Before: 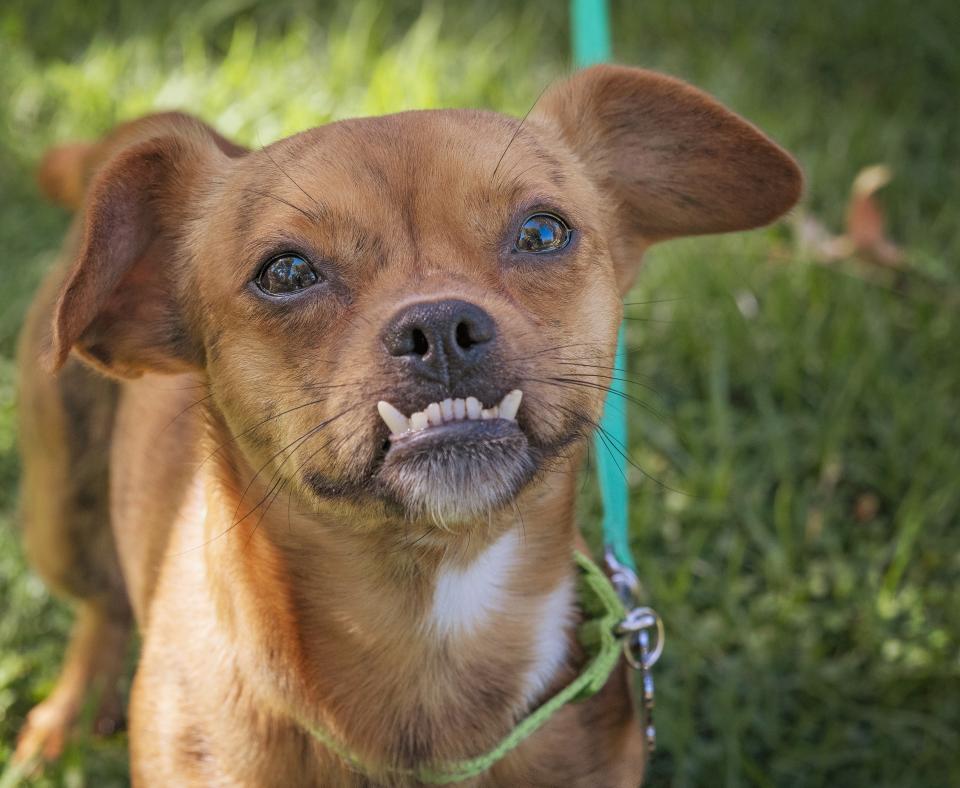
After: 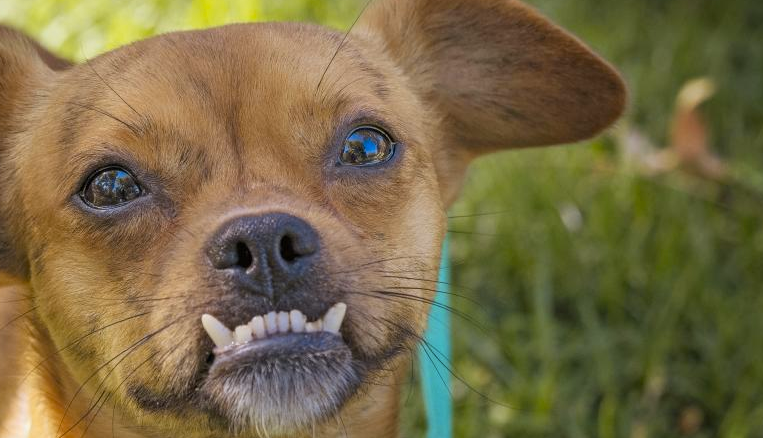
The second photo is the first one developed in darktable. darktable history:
crop: left 18.38%, top 11.092%, right 2.134%, bottom 33.217%
color contrast: green-magenta contrast 0.85, blue-yellow contrast 1.25, unbound 0
